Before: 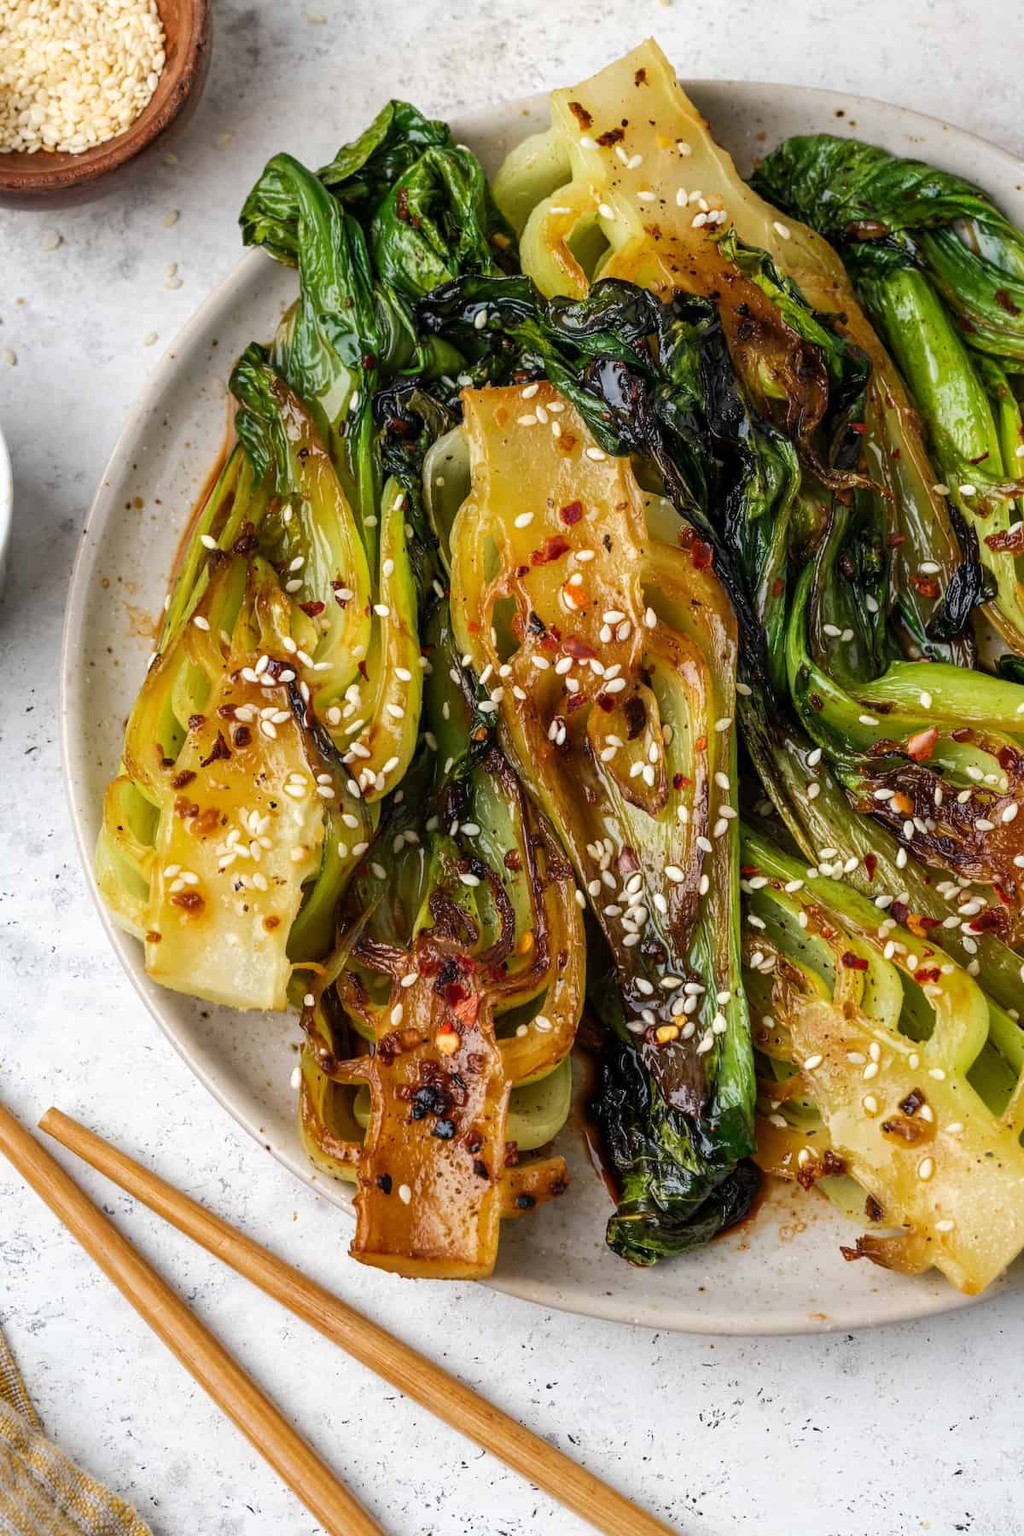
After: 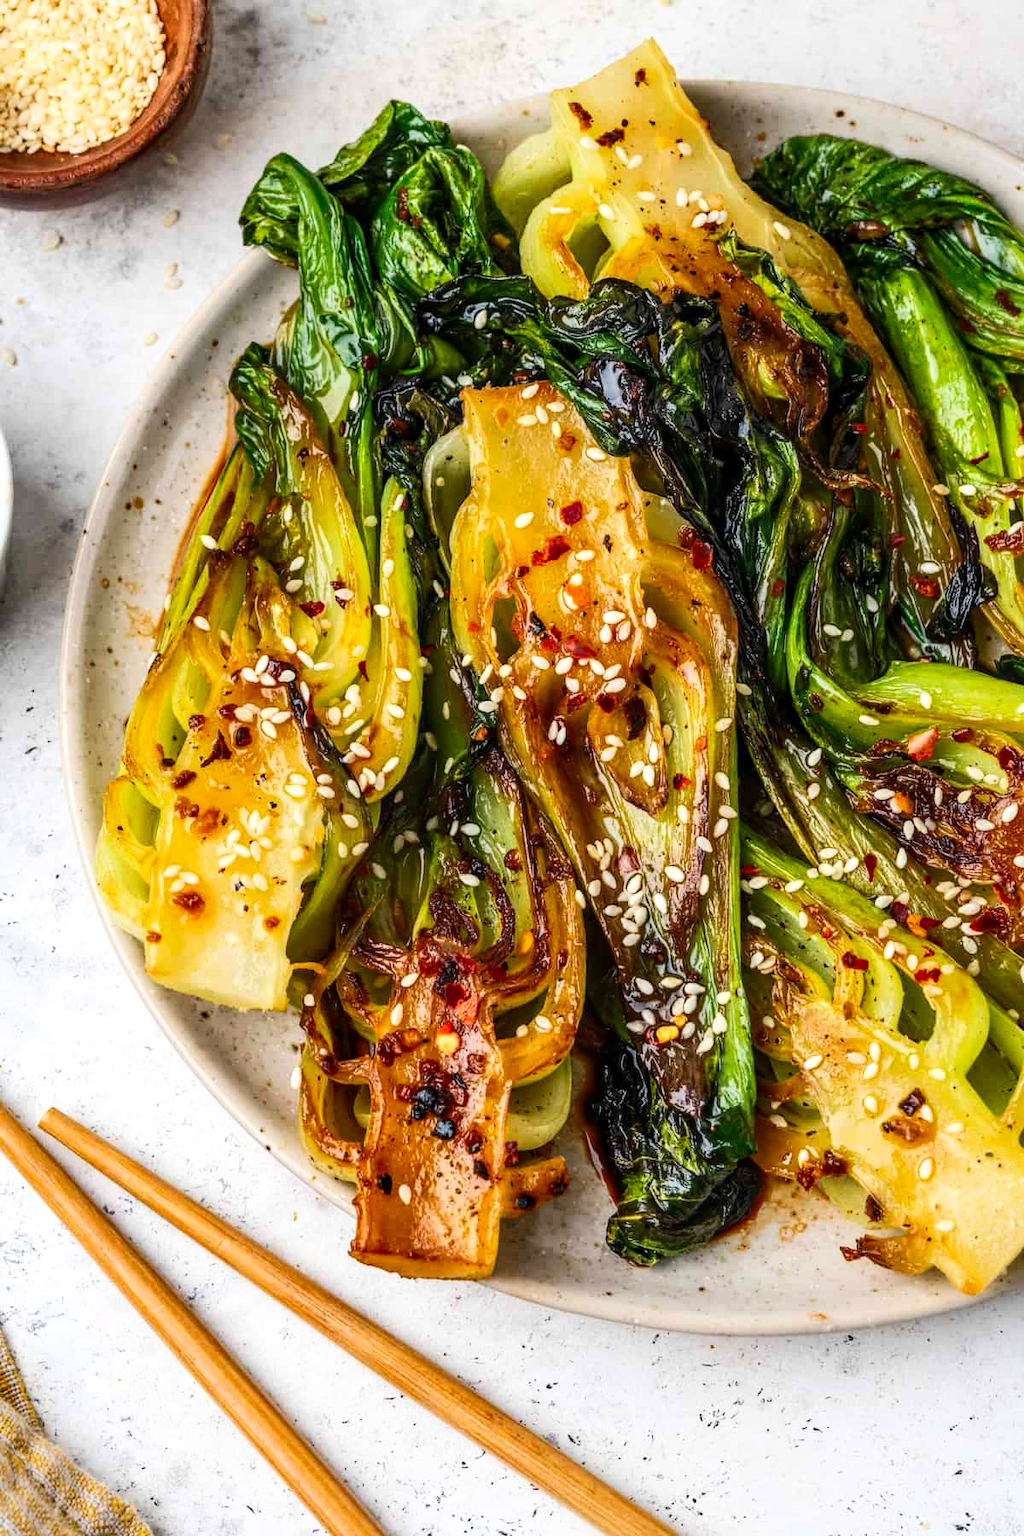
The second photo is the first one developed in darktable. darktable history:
local contrast: on, module defaults
contrast brightness saturation: contrast 0.23, brightness 0.1, saturation 0.29
